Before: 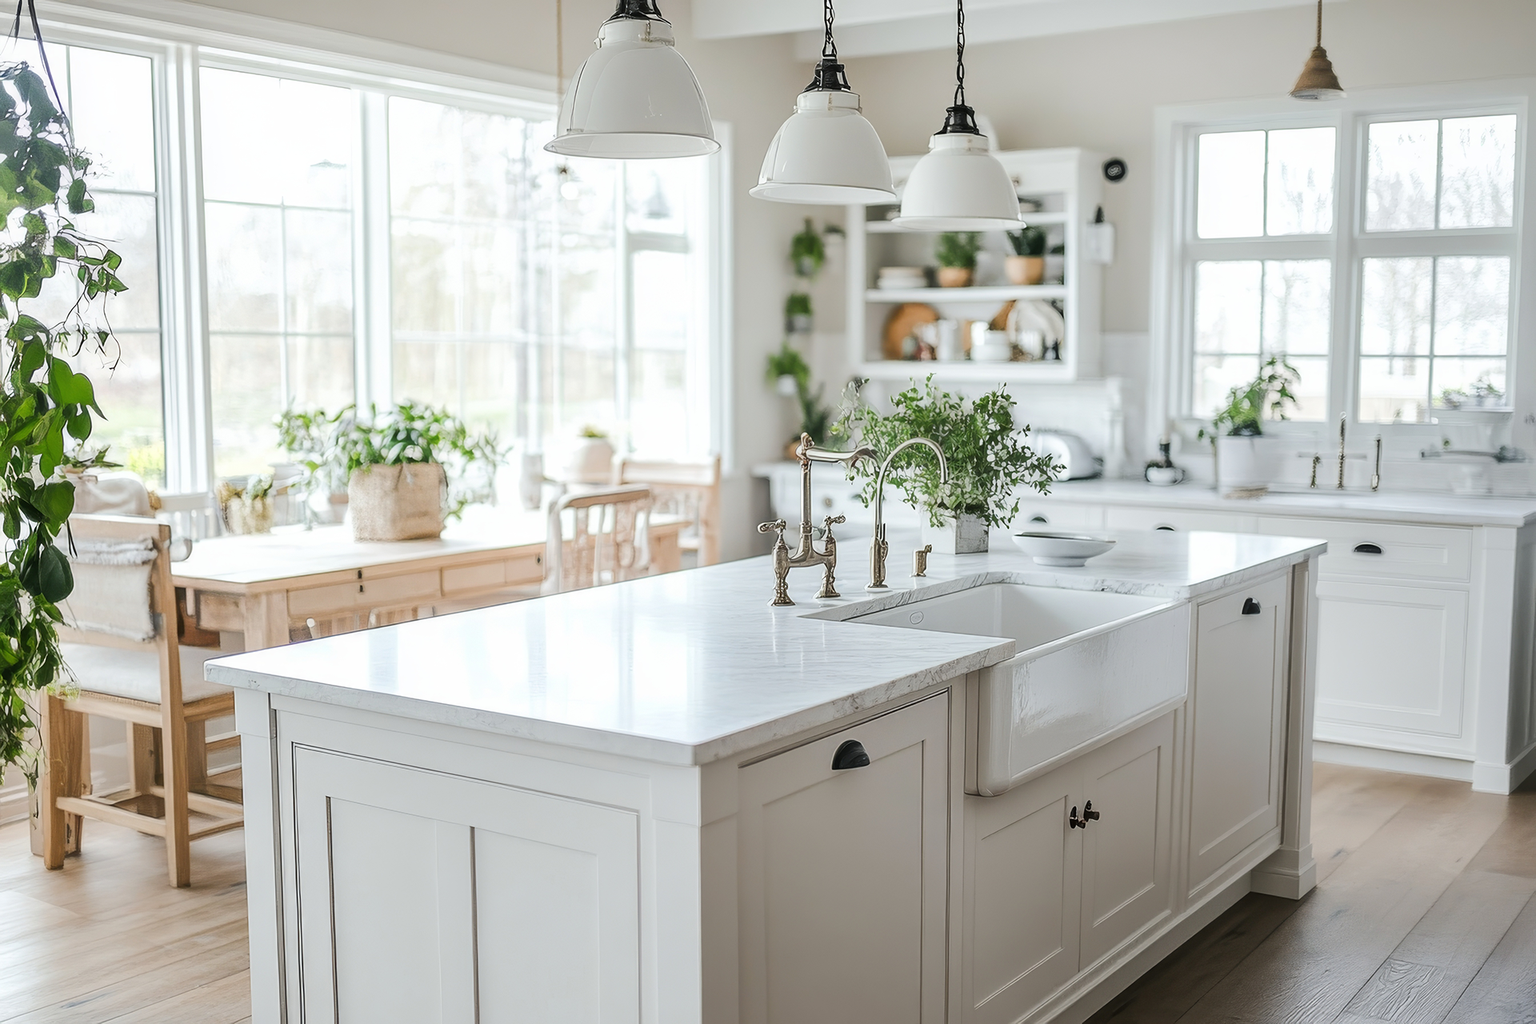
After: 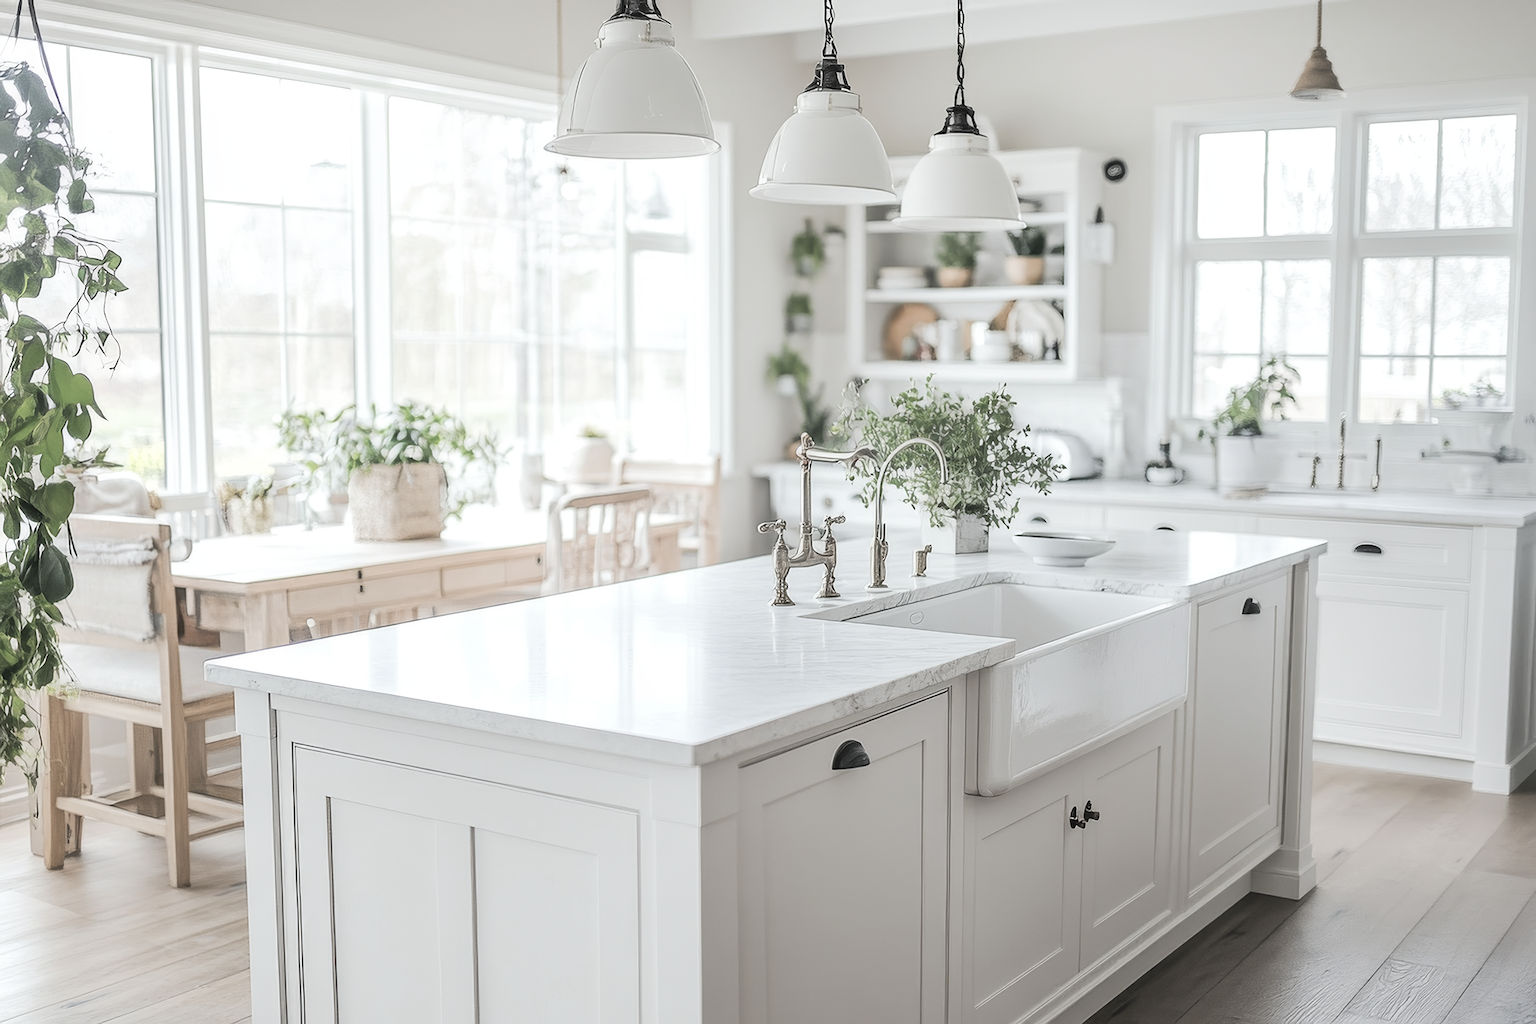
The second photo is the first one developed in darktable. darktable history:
contrast brightness saturation: brightness 0.188, saturation -0.493
tone equalizer: luminance estimator HSV value / RGB max
